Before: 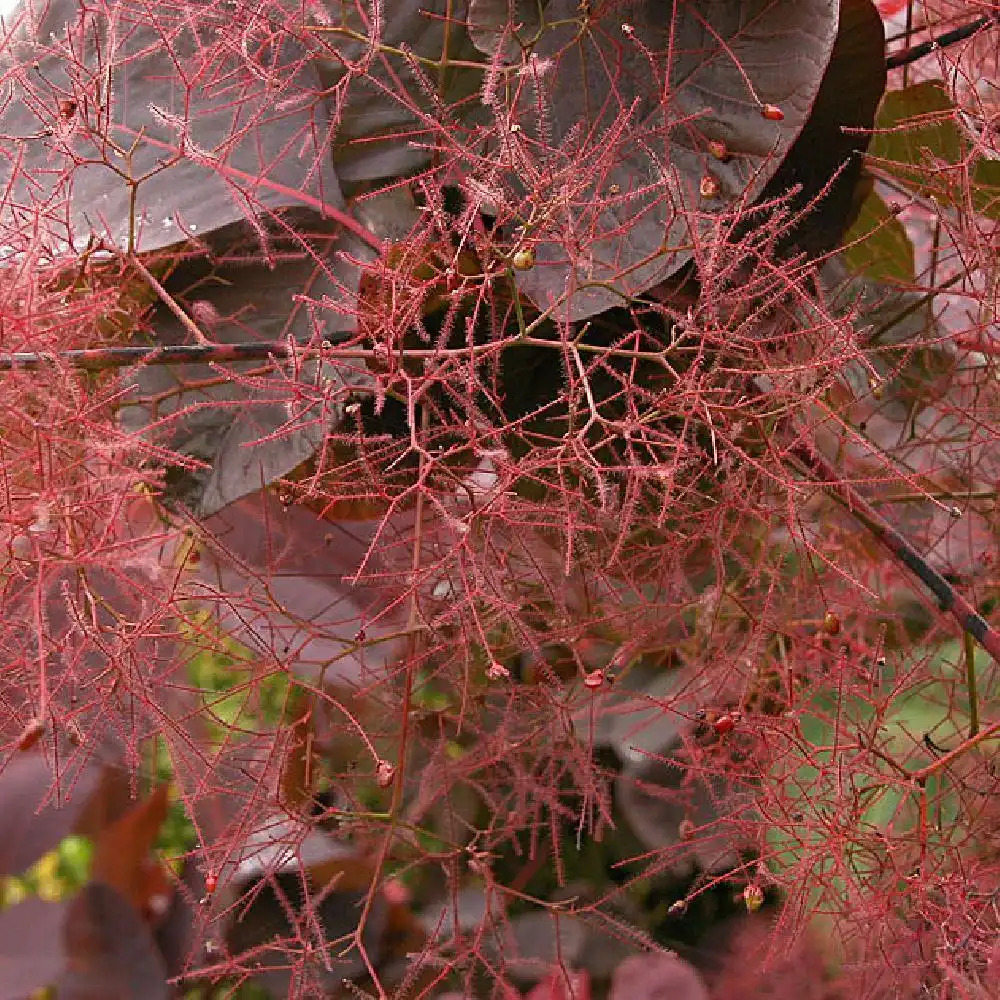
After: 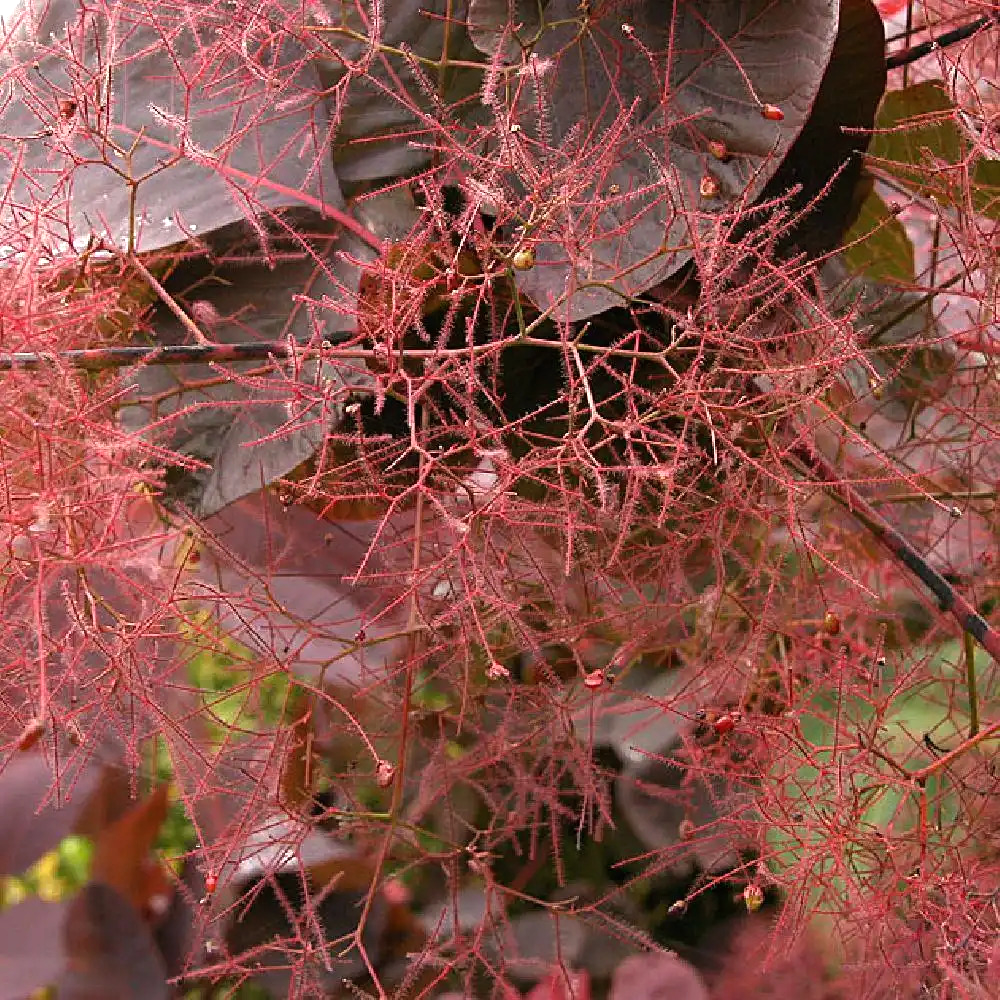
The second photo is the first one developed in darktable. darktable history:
tone equalizer: -8 EV -0.443 EV, -7 EV -0.392 EV, -6 EV -0.3 EV, -5 EV -0.237 EV, -3 EV 0.225 EV, -2 EV 0.357 EV, -1 EV 0.371 EV, +0 EV 0.426 EV, mask exposure compensation -0.485 EV
